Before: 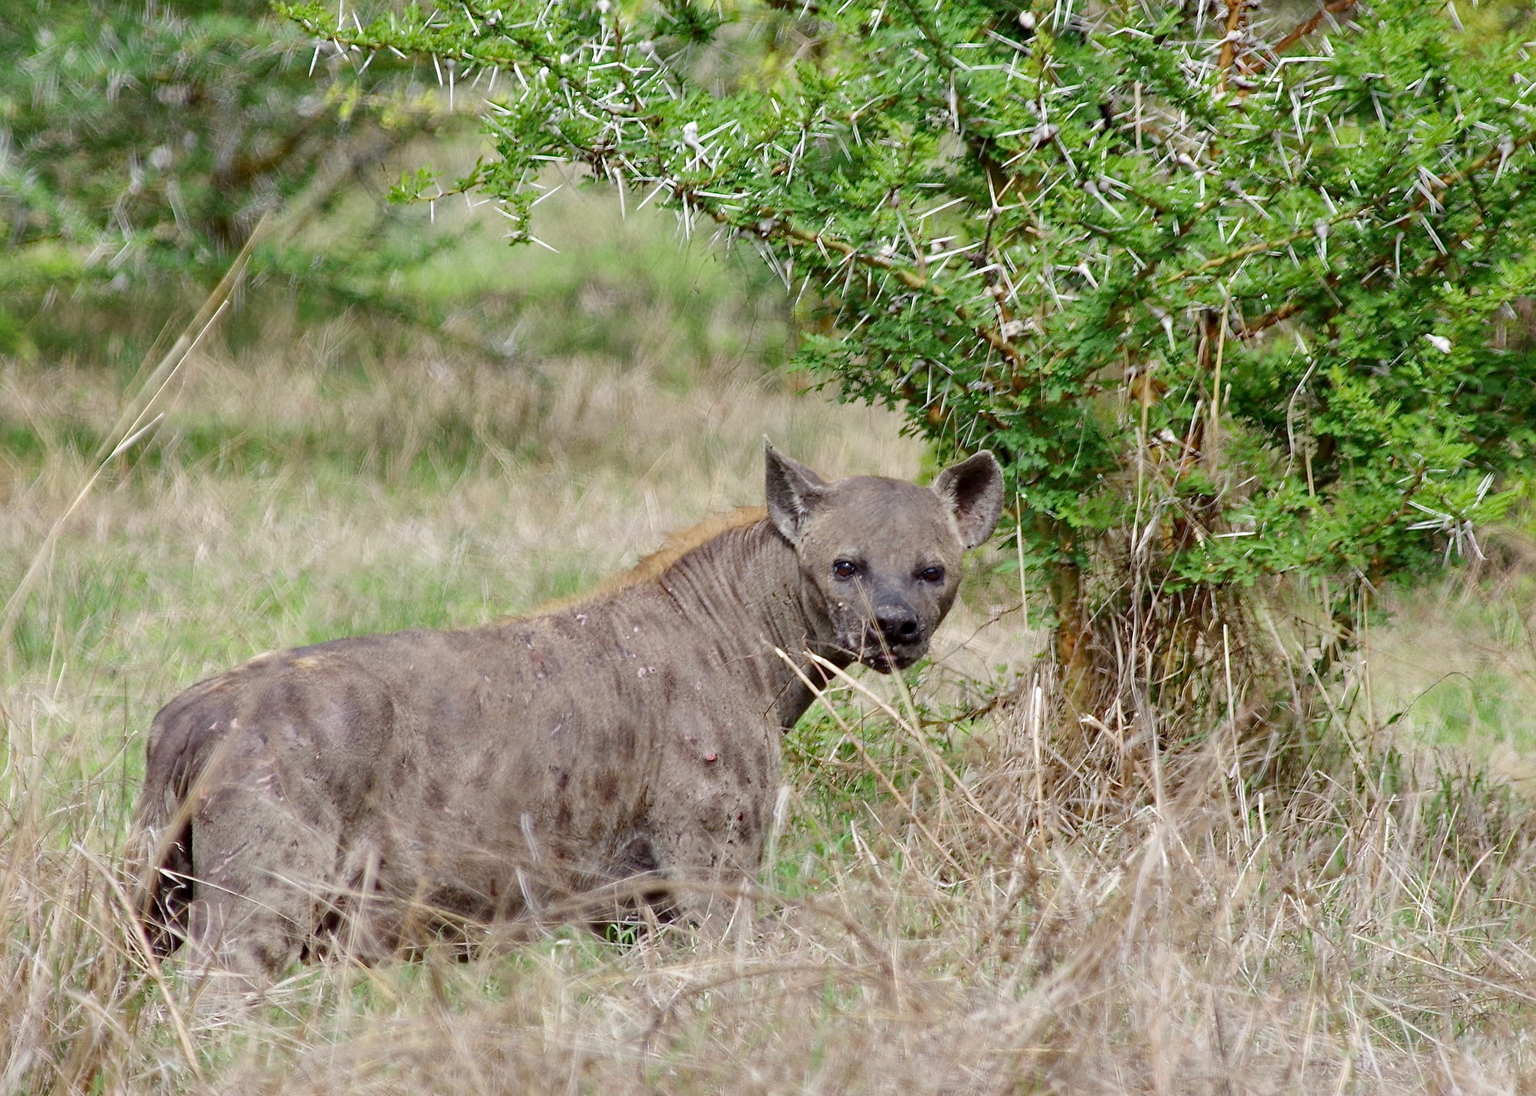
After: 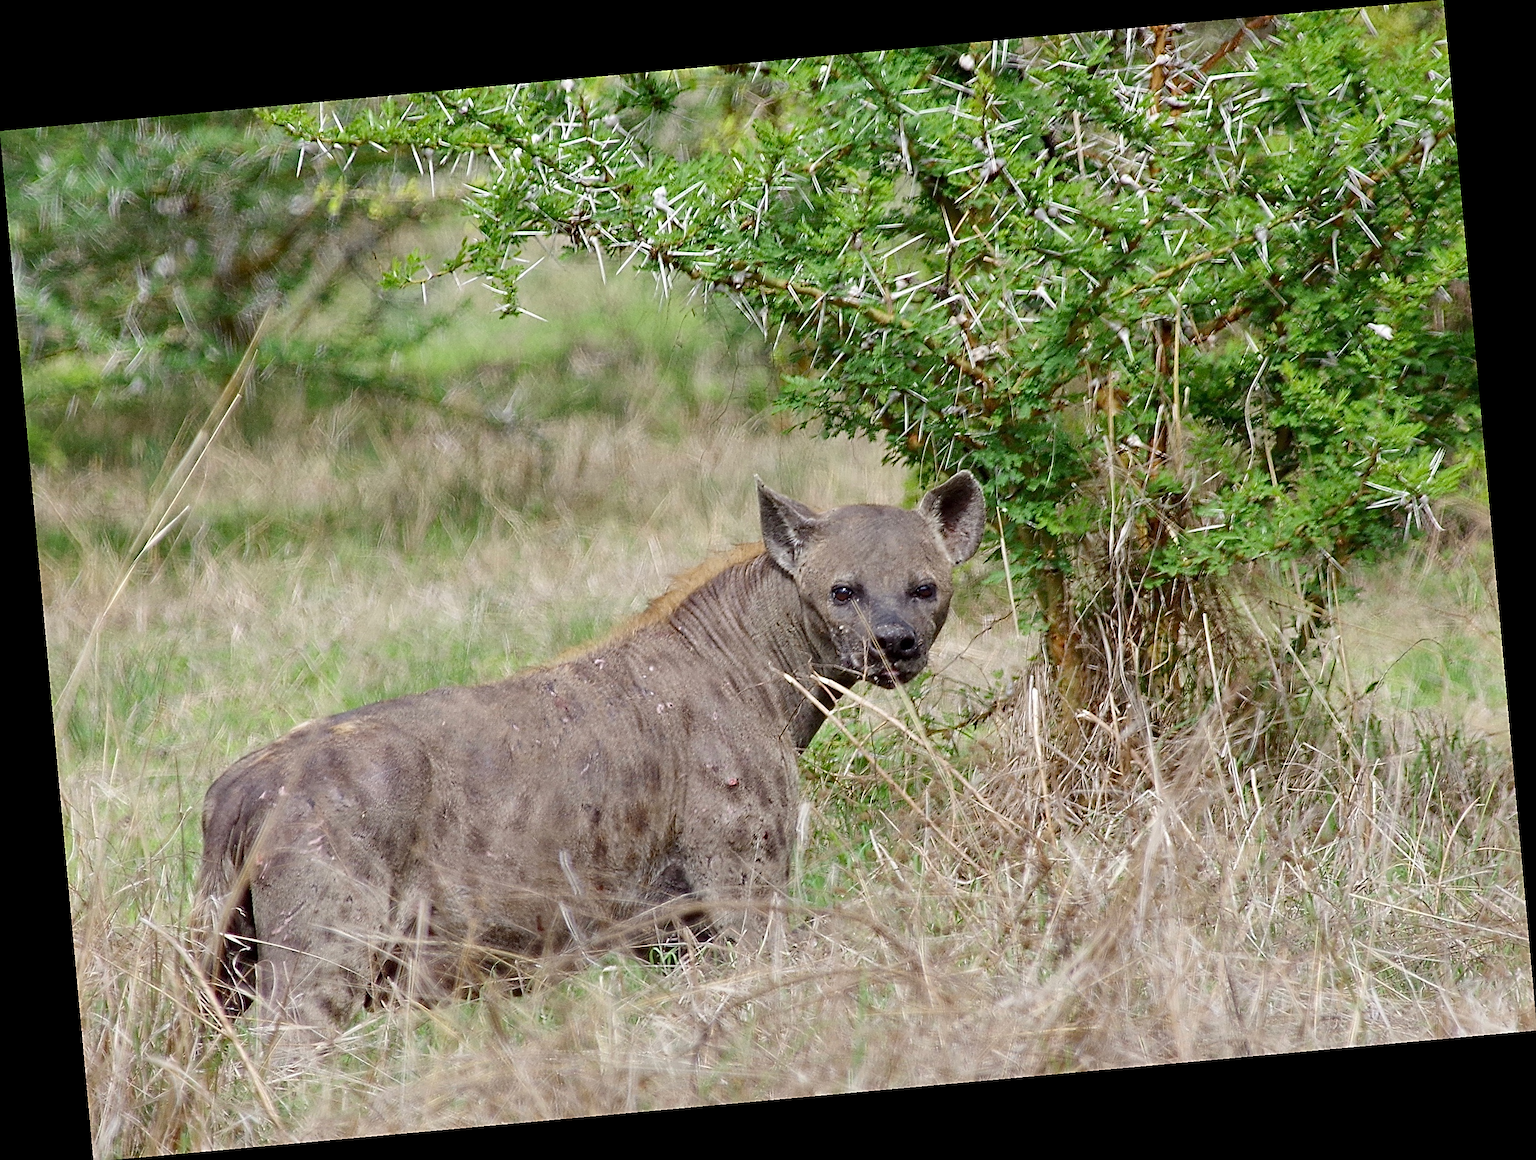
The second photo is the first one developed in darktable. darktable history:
sharpen: amount 0.75
fill light: on, module defaults
rotate and perspective: rotation -5.2°, automatic cropping off
